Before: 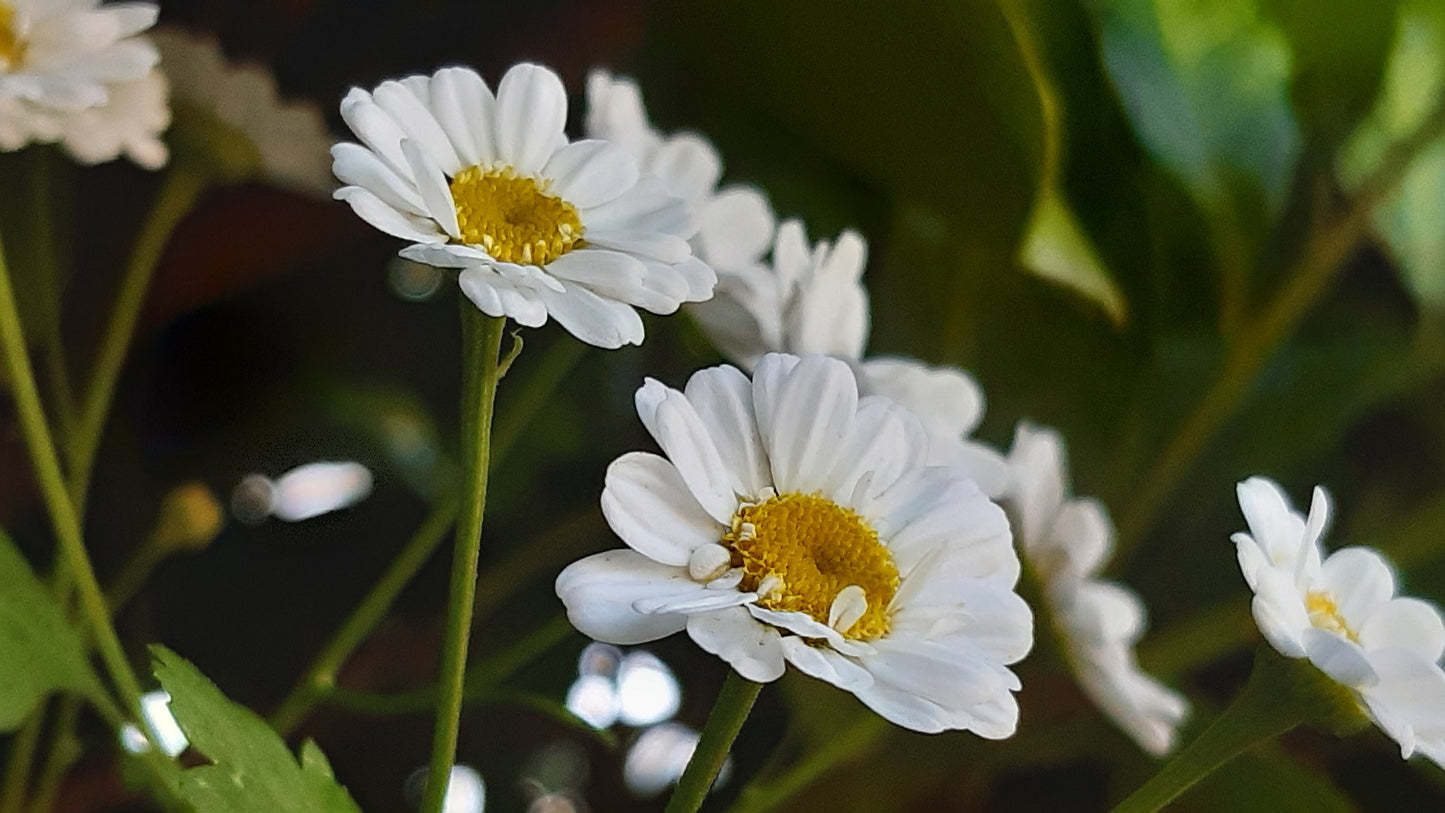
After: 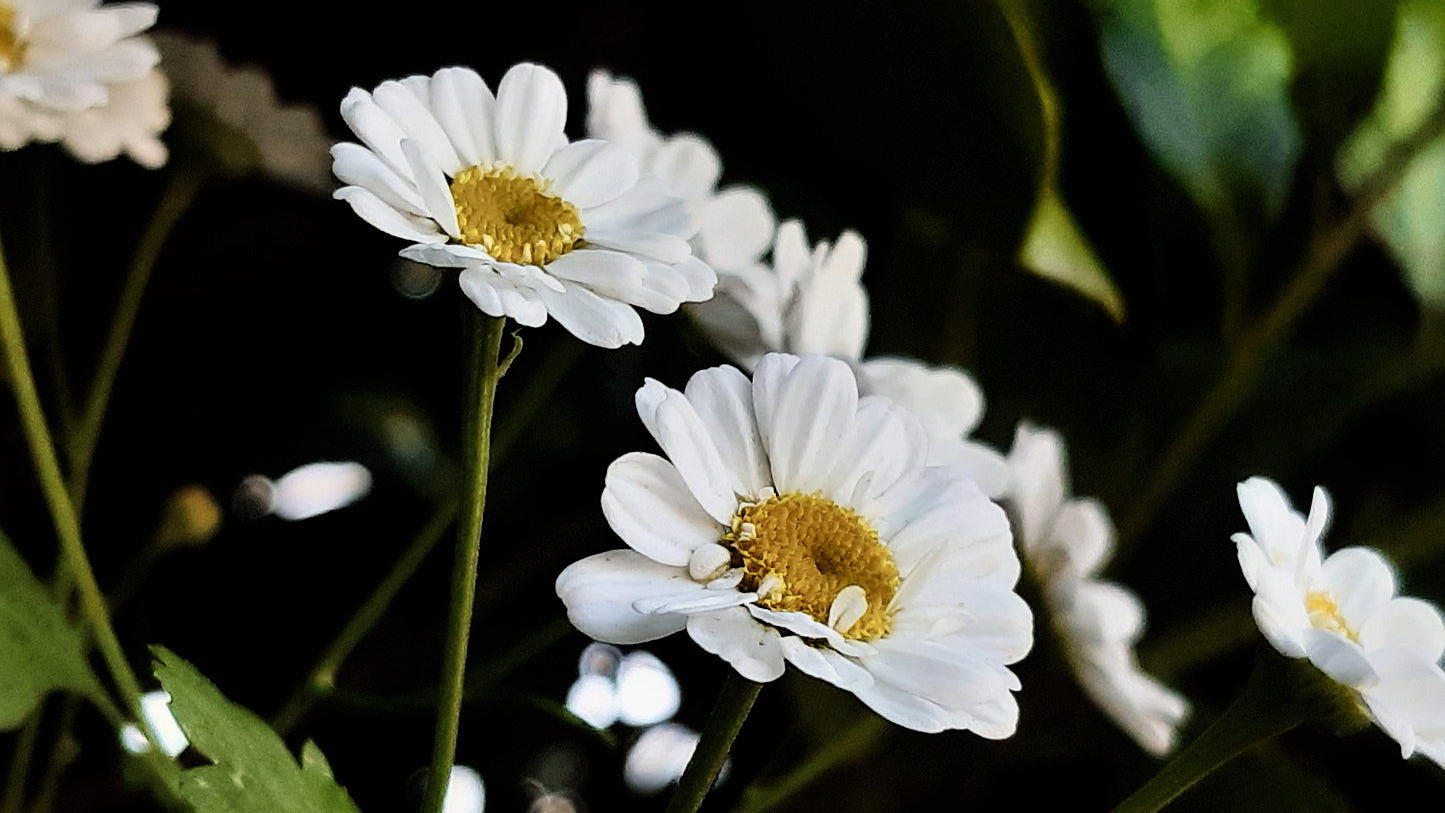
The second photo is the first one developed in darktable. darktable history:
contrast brightness saturation: saturation -0.027
filmic rgb: black relative exposure -5.36 EV, white relative exposure 2.87 EV, dynamic range scaling -37.73%, hardness 3.99, contrast 1.598, highlights saturation mix -1.33%
